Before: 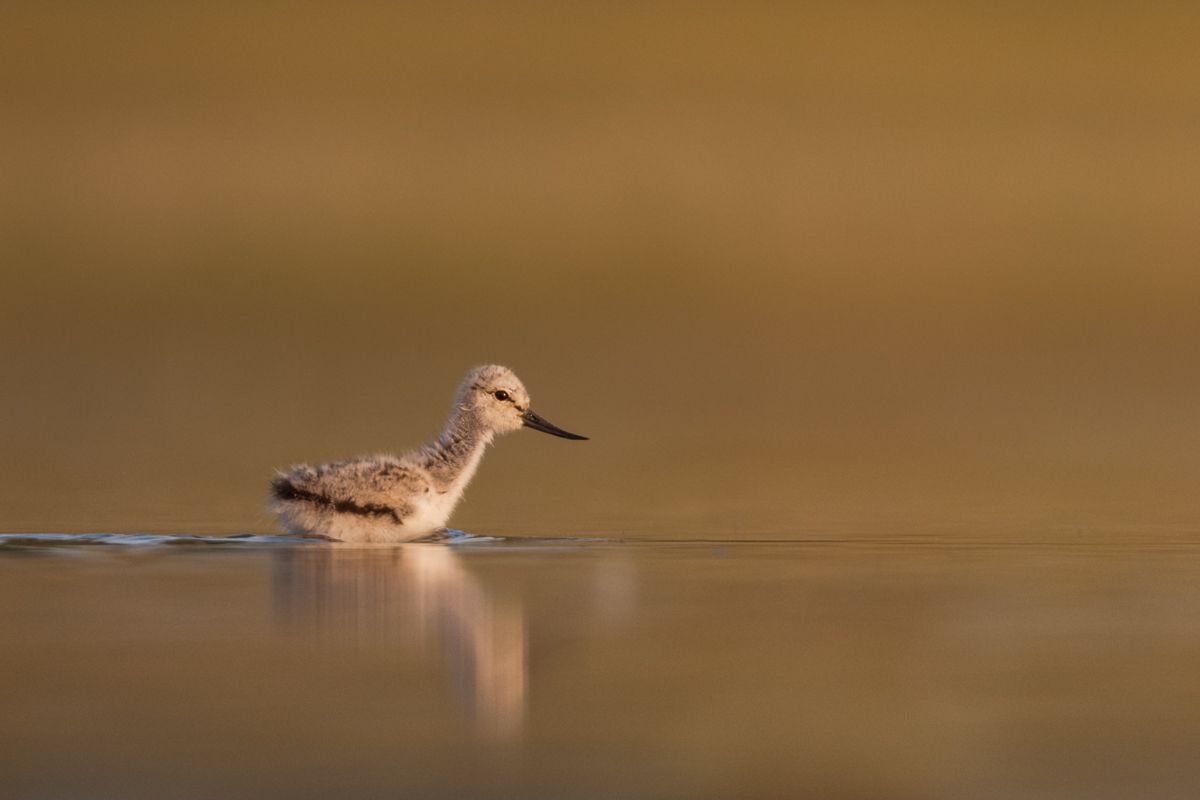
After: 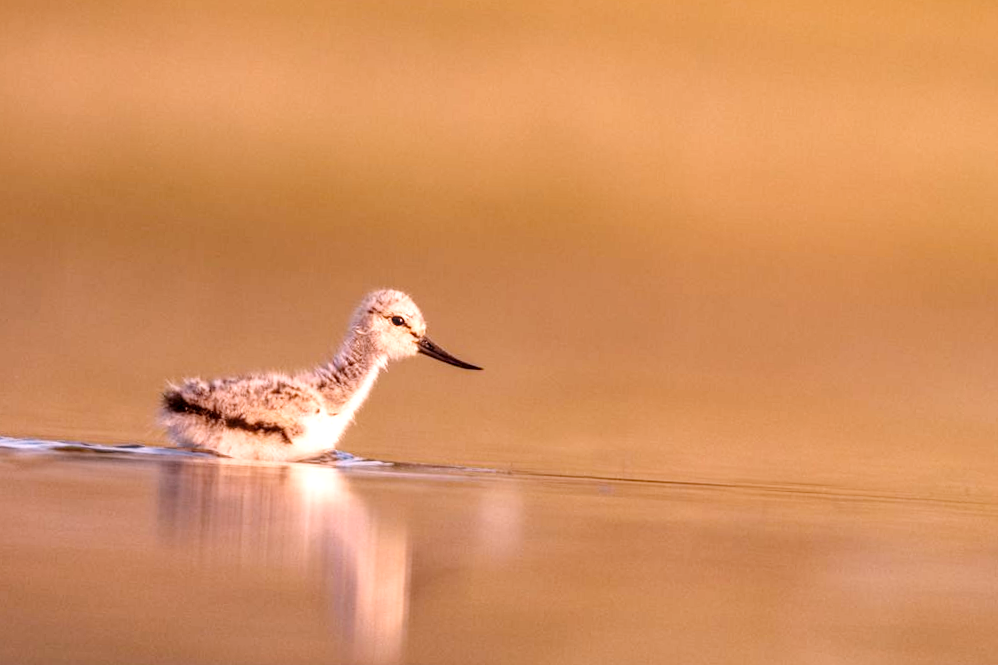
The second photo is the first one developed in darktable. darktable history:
crop and rotate: angle -3.27°, left 5.211%, top 5.211%, right 4.607%, bottom 4.607%
base curve: curves: ch0 [(0, 0) (0.008, 0.007) (0.022, 0.029) (0.048, 0.089) (0.092, 0.197) (0.191, 0.399) (0.275, 0.534) (0.357, 0.65) (0.477, 0.78) (0.542, 0.833) (0.799, 0.973) (1, 1)], preserve colors none
local contrast: detail 142%
white balance: red 1.188, blue 1.11
